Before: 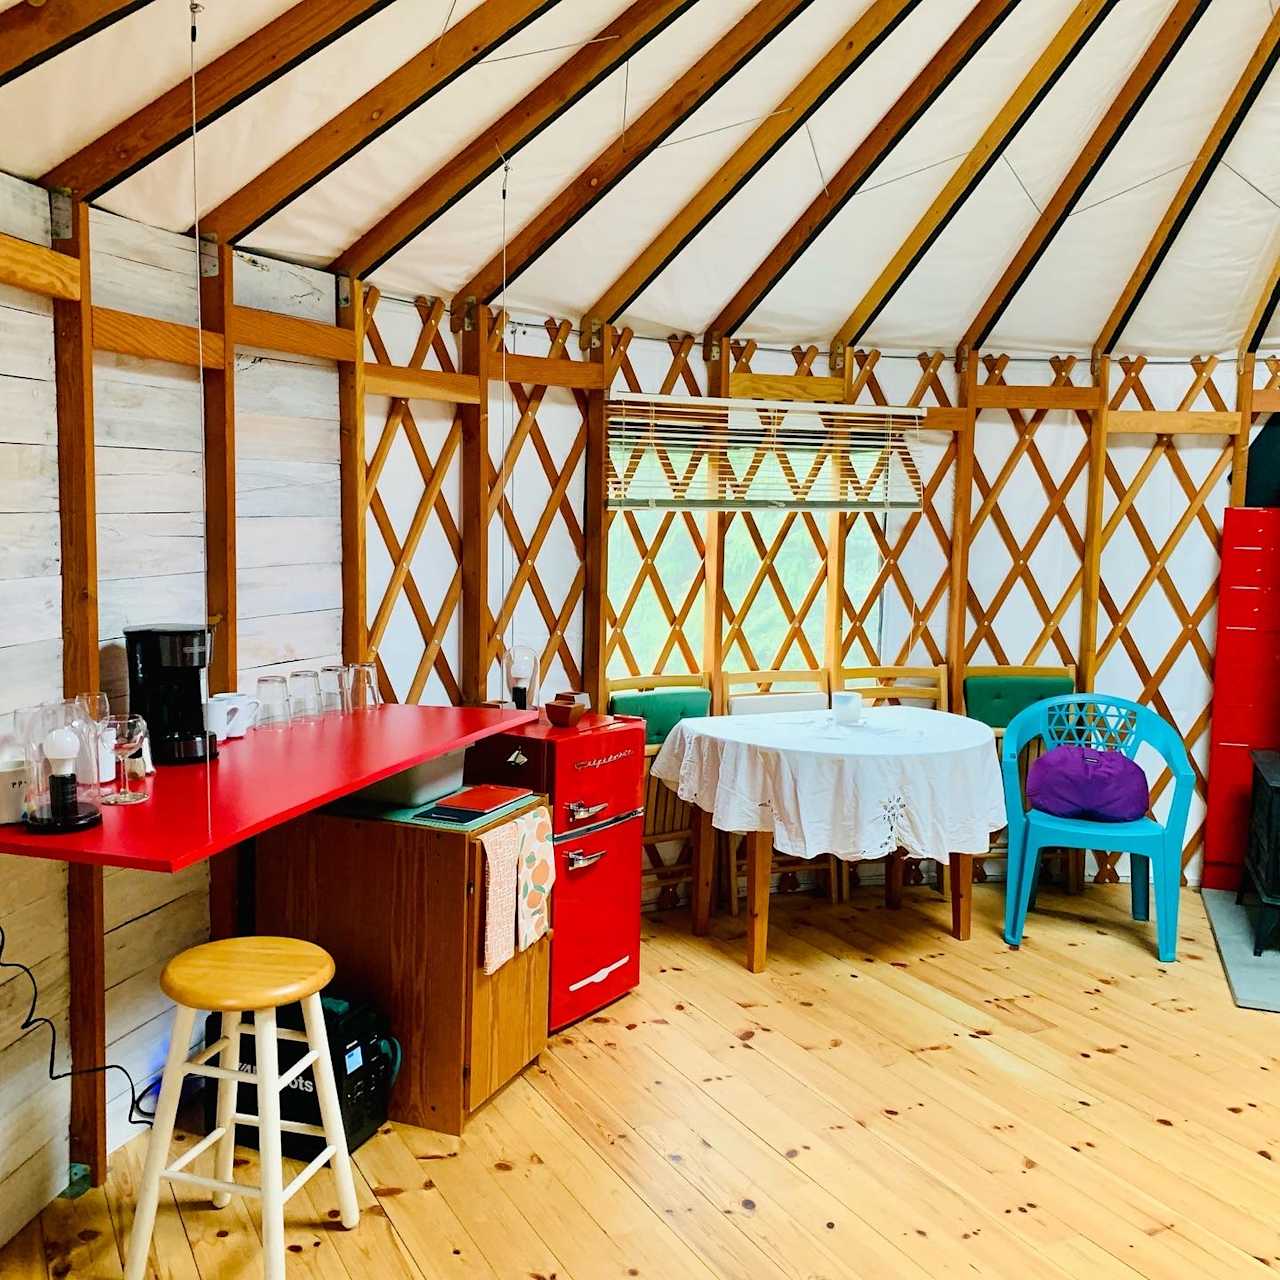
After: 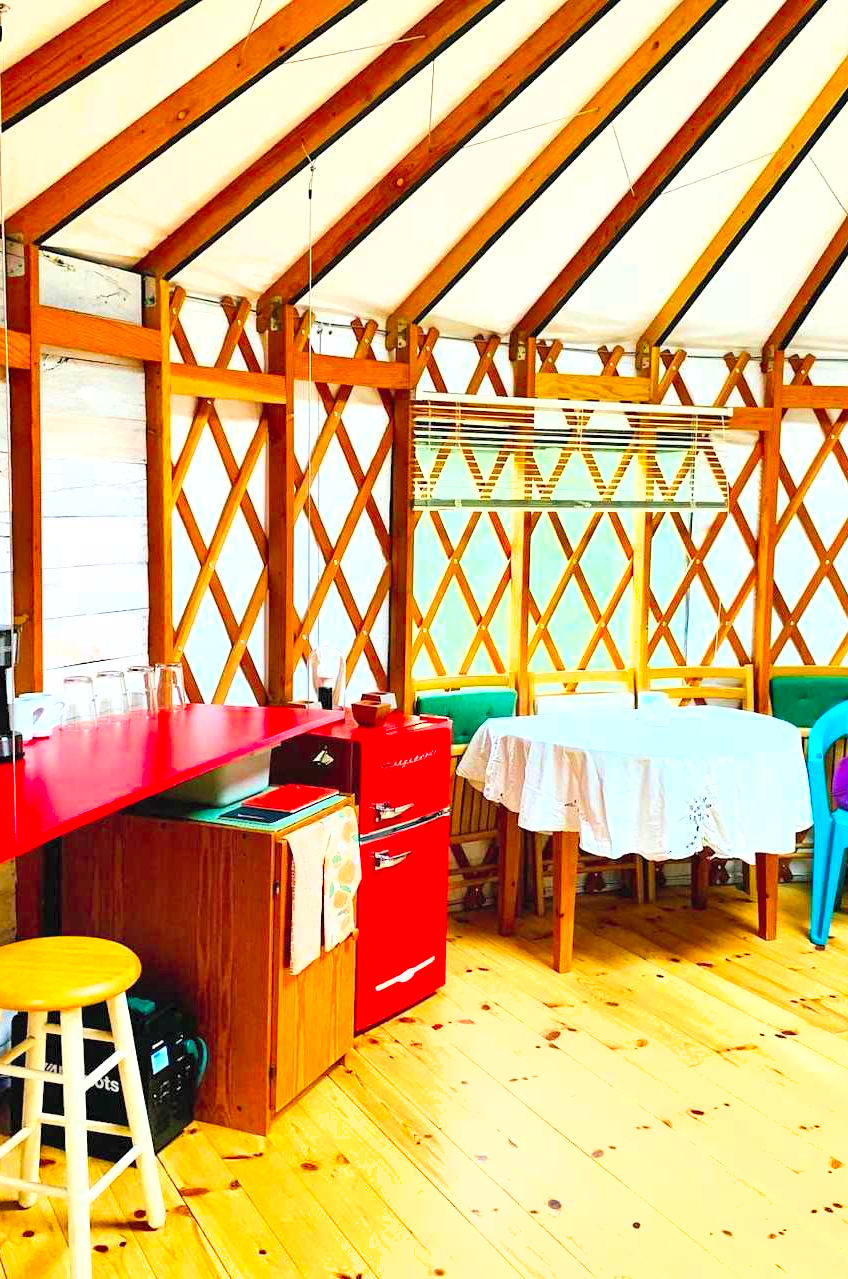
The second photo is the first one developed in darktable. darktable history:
exposure: exposure 0.751 EV, compensate exposure bias true, compensate highlight preservation false
contrast brightness saturation: contrast 0.067, brightness 0.178, saturation 0.416
crop and rotate: left 15.233%, right 18.491%
shadows and highlights: shadows 34.67, highlights -34.98, soften with gaussian
